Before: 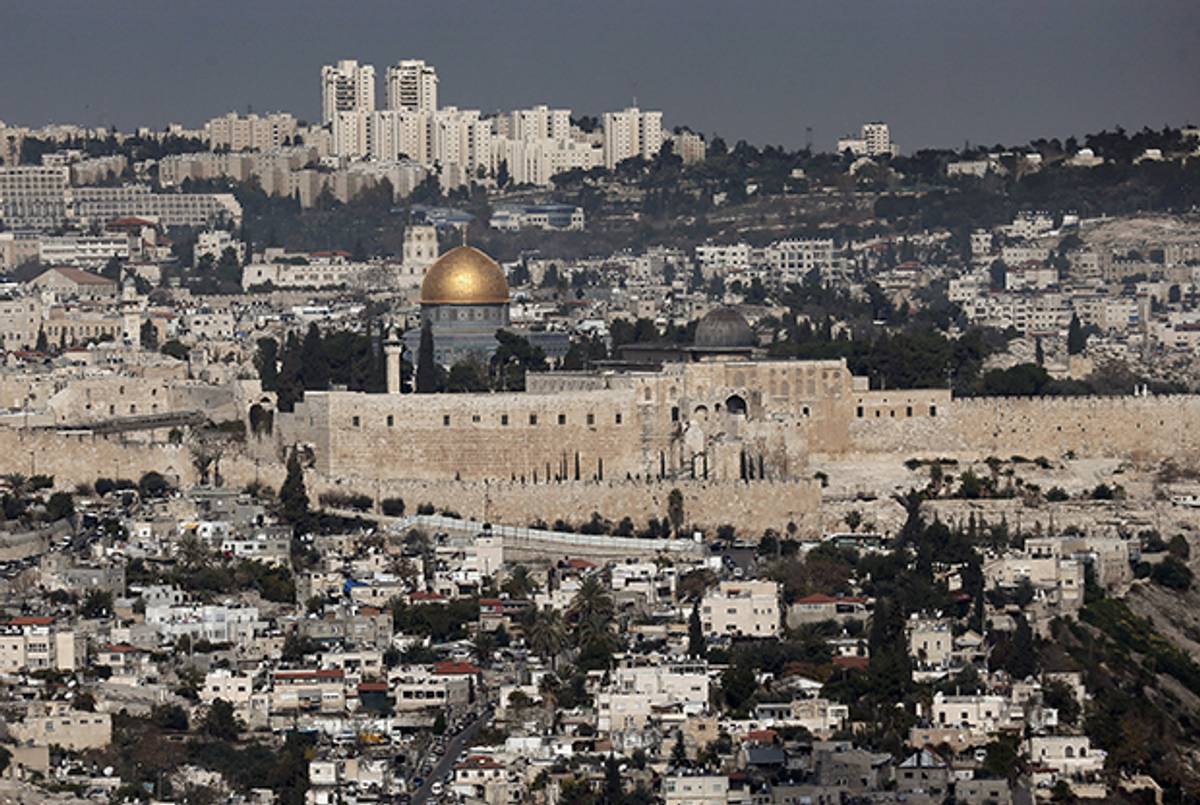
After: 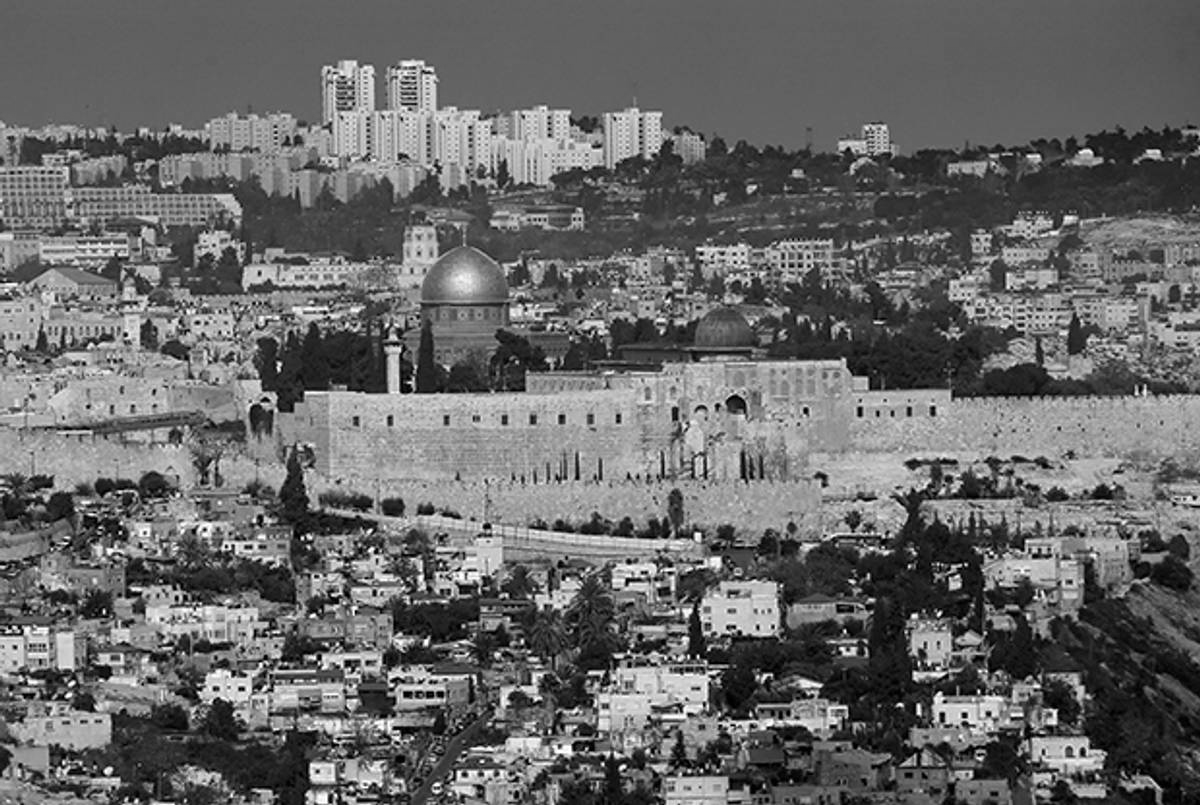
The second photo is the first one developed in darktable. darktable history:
exposure: compensate highlight preservation false
monochrome: a 2.21, b -1.33, size 2.2
